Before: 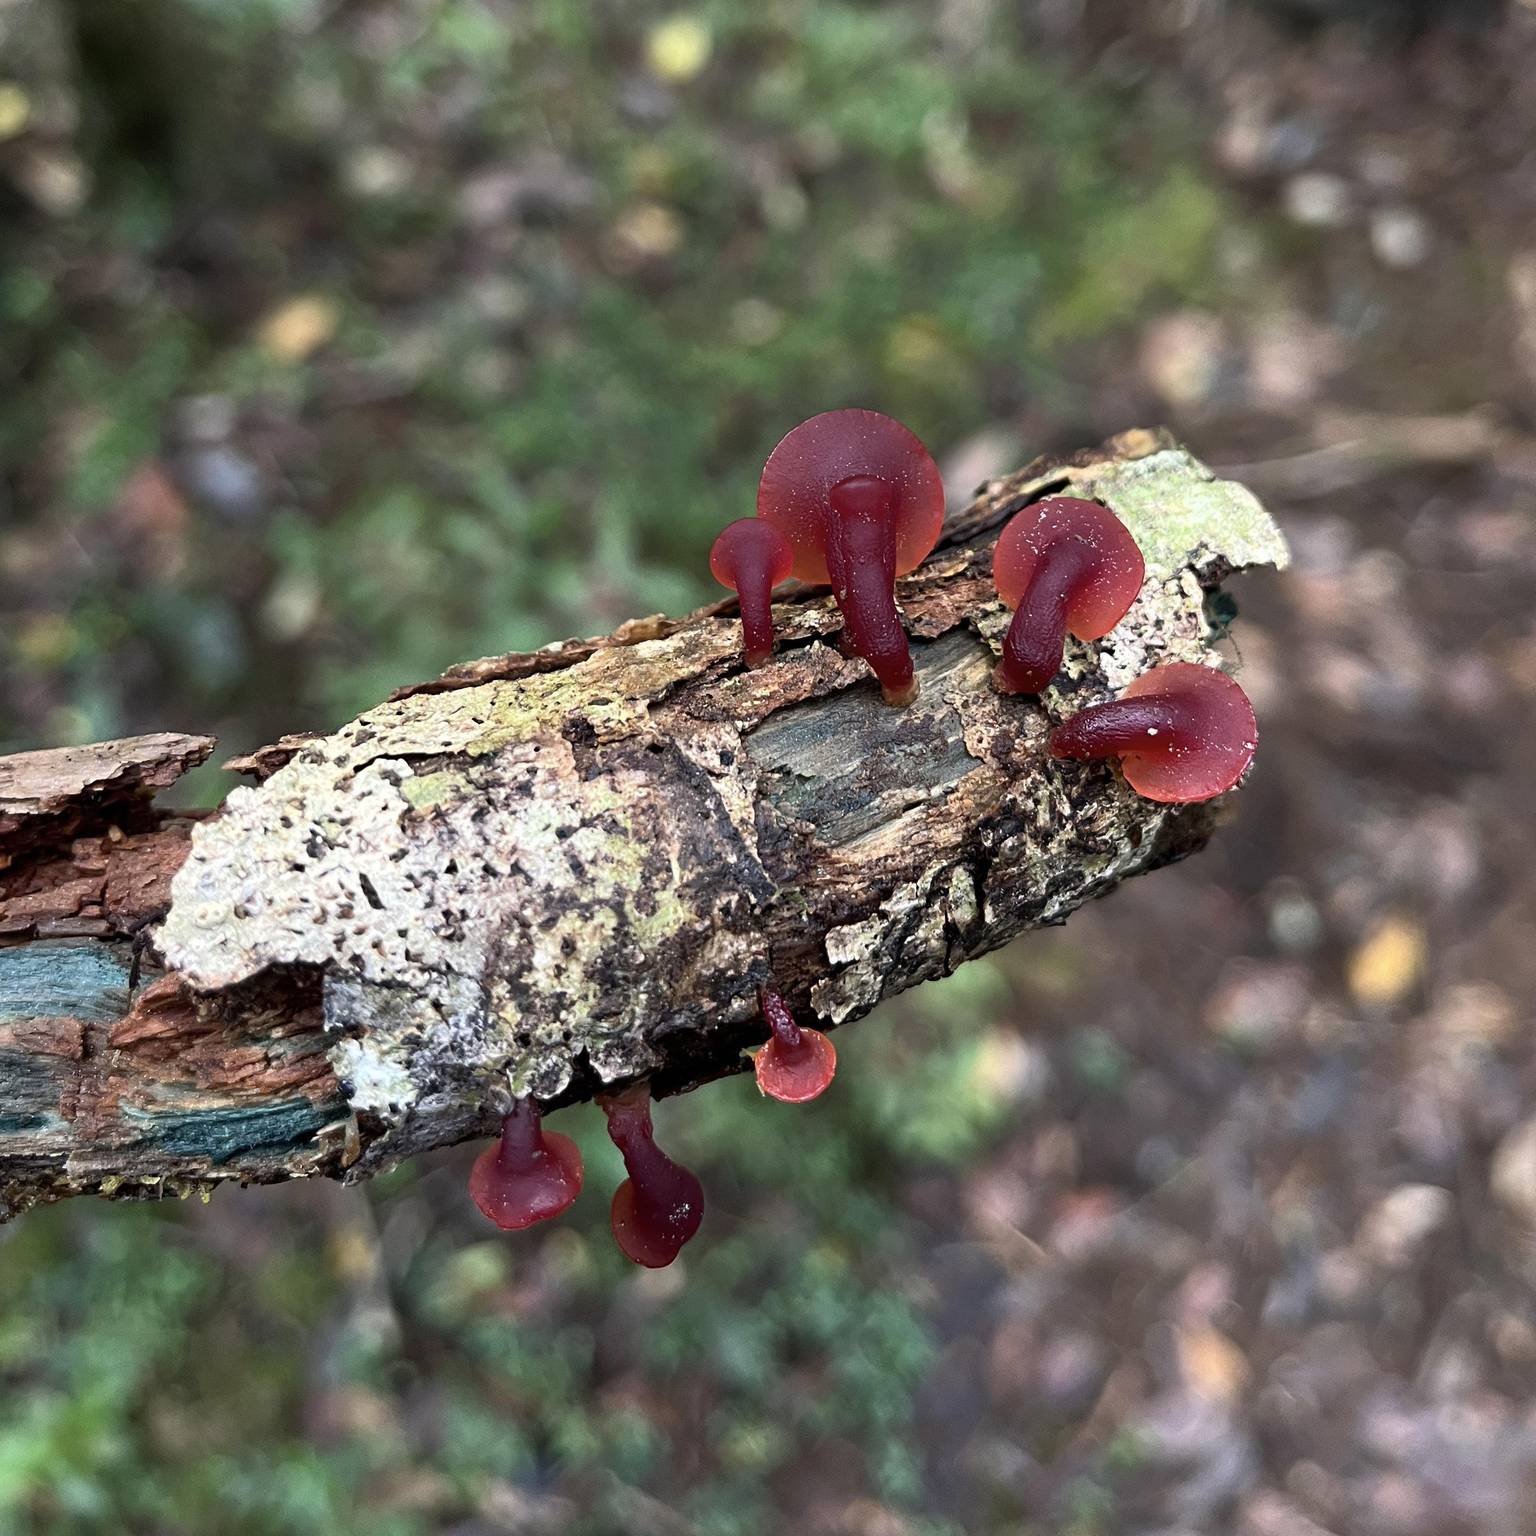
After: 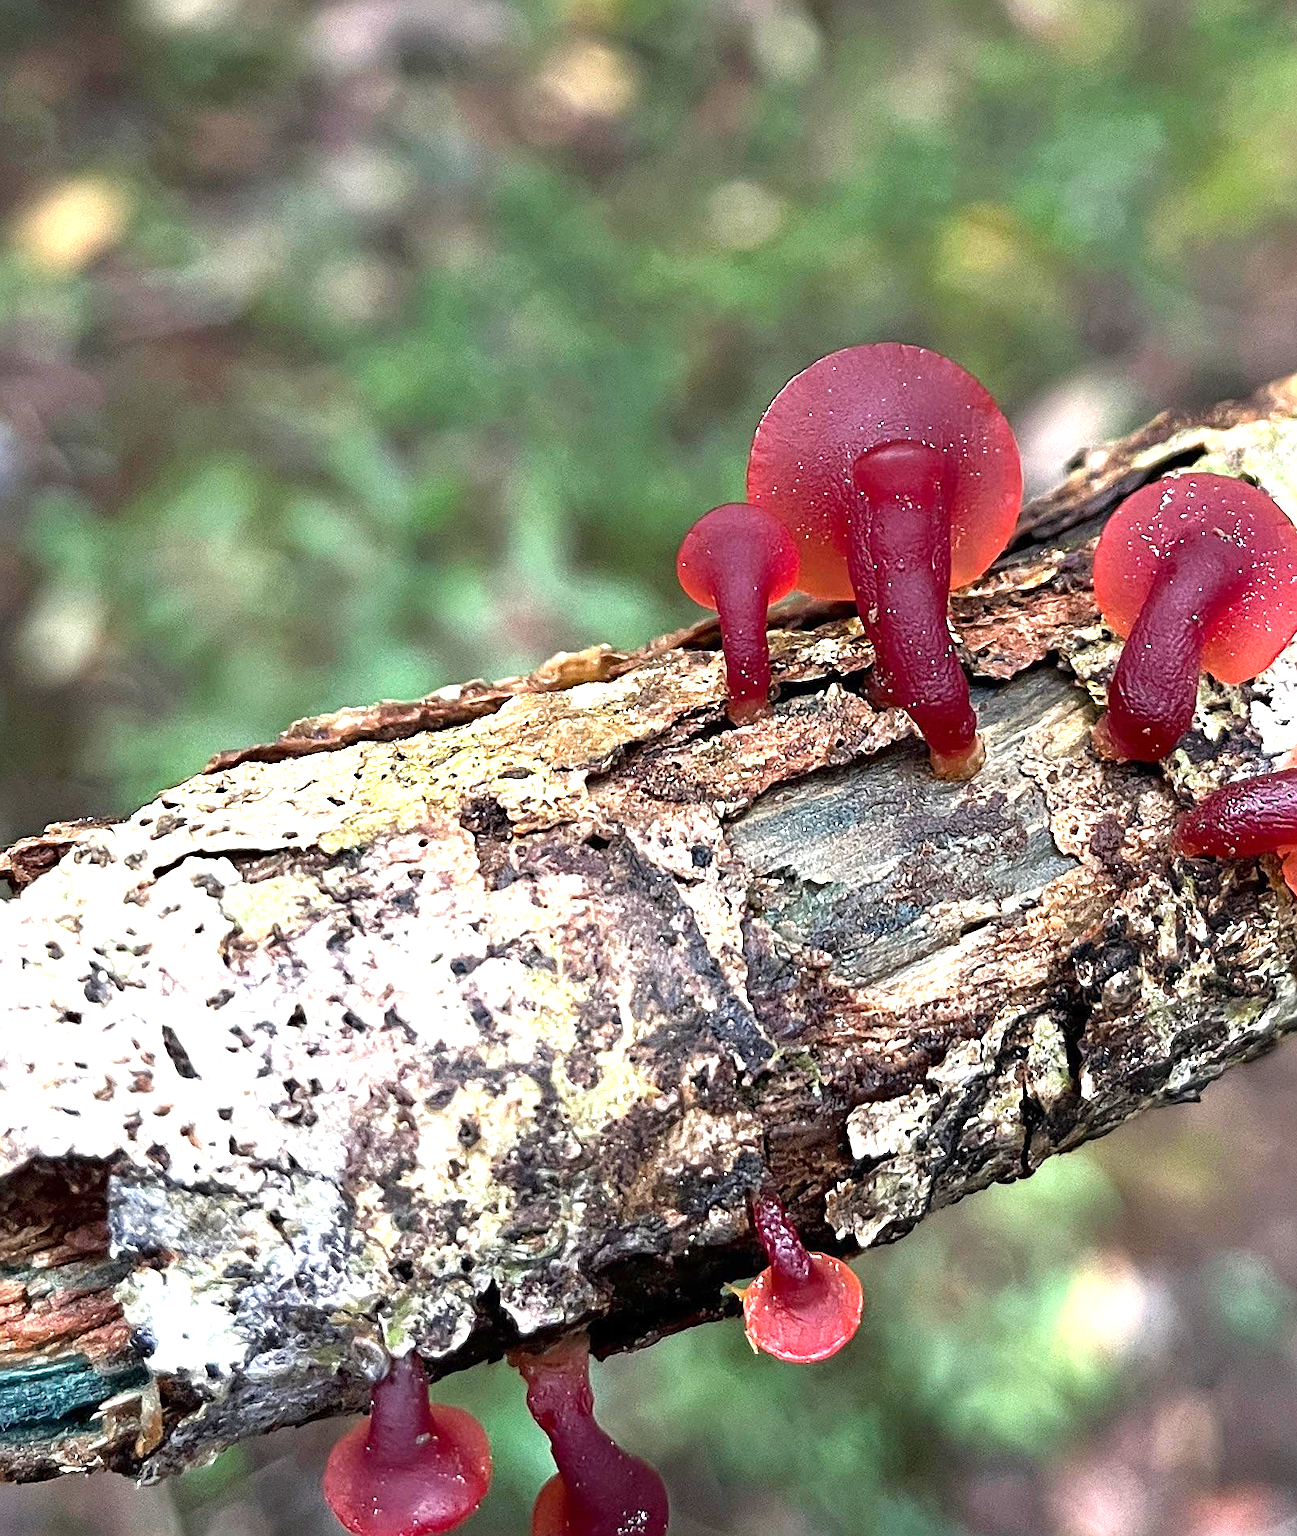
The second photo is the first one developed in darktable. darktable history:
exposure: exposure 1 EV, compensate exposure bias true, compensate highlight preservation false
sharpen: on, module defaults
crop: left 16.235%, top 11.445%, right 26.264%, bottom 20.491%
